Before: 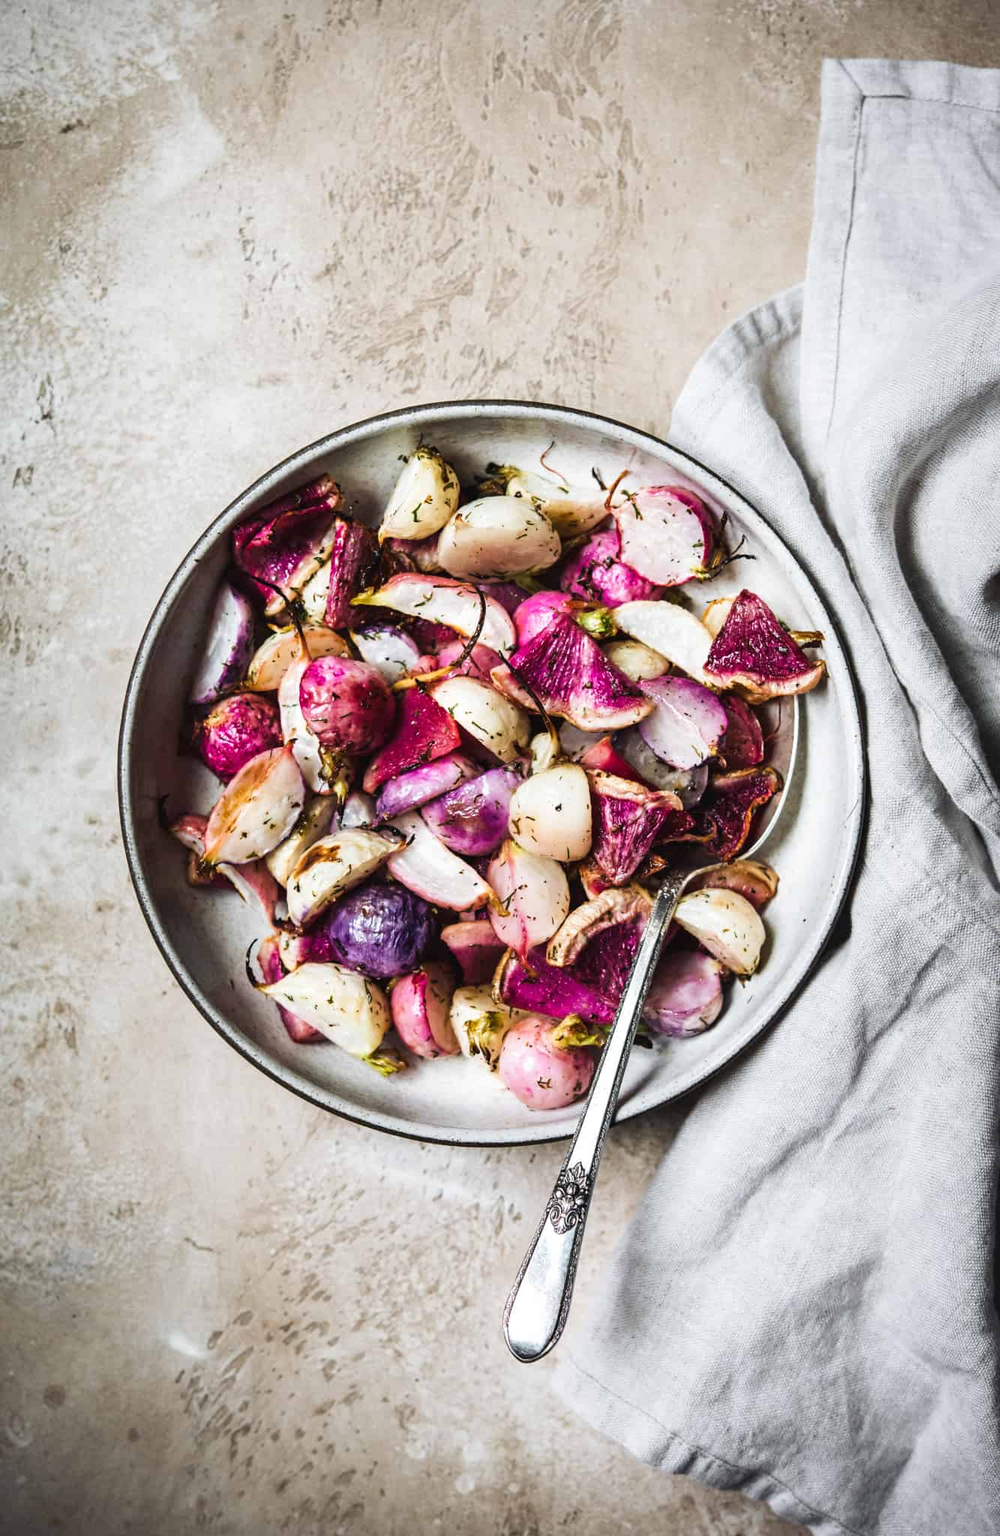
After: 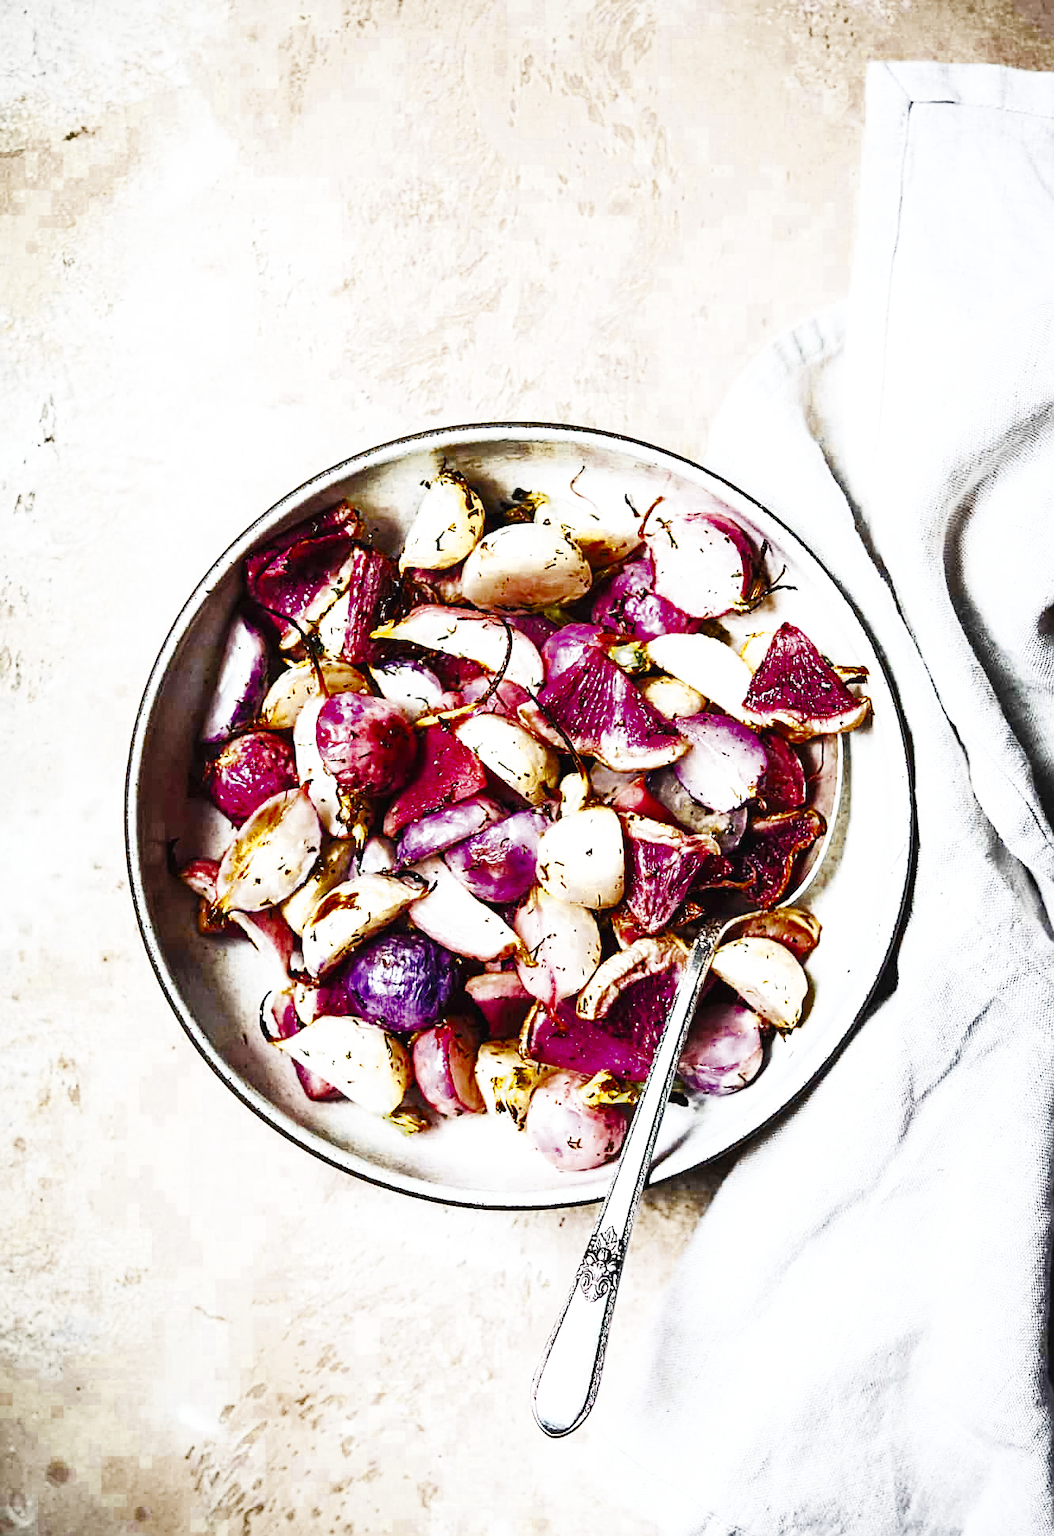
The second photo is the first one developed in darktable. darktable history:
color zones: curves: ch0 [(0.11, 0.396) (0.195, 0.36) (0.25, 0.5) (0.303, 0.412) (0.357, 0.544) (0.75, 0.5) (0.967, 0.328)]; ch1 [(0, 0.468) (0.112, 0.512) (0.202, 0.6) (0.25, 0.5) (0.307, 0.352) (0.357, 0.544) (0.75, 0.5) (0.963, 0.524)], mix 100.2%
shadows and highlights: shadows 0.65, highlights 38.4
crop and rotate: top 0.014%, bottom 5.196%
base curve: curves: ch0 [(0, 0.003) (0.001, 0.002) (0.006, 0.004) (0.02, 0.022) (0.048, 0.086) (0.094, 0.234) (0.162, 0.431) (0.258, 0.629) (0.385, 0.8) (0.548, 0.918) (0.751, 0.988) (1, 1)], preserve colors none
sharpen: on, module defaults
tone equalizer: edges refinement/feathering 500, mask exposure compensation -1.57 EV, preserve details no
